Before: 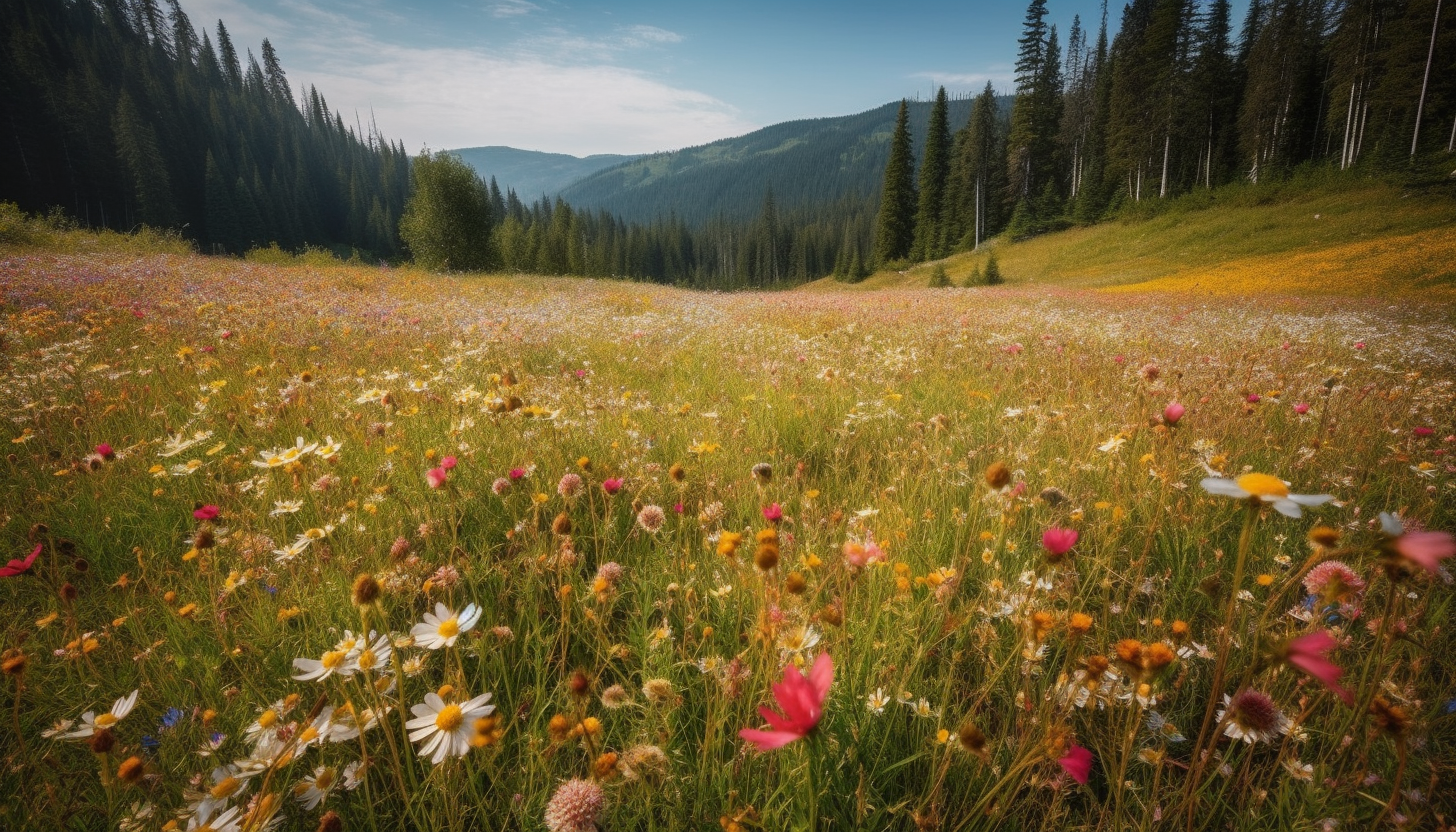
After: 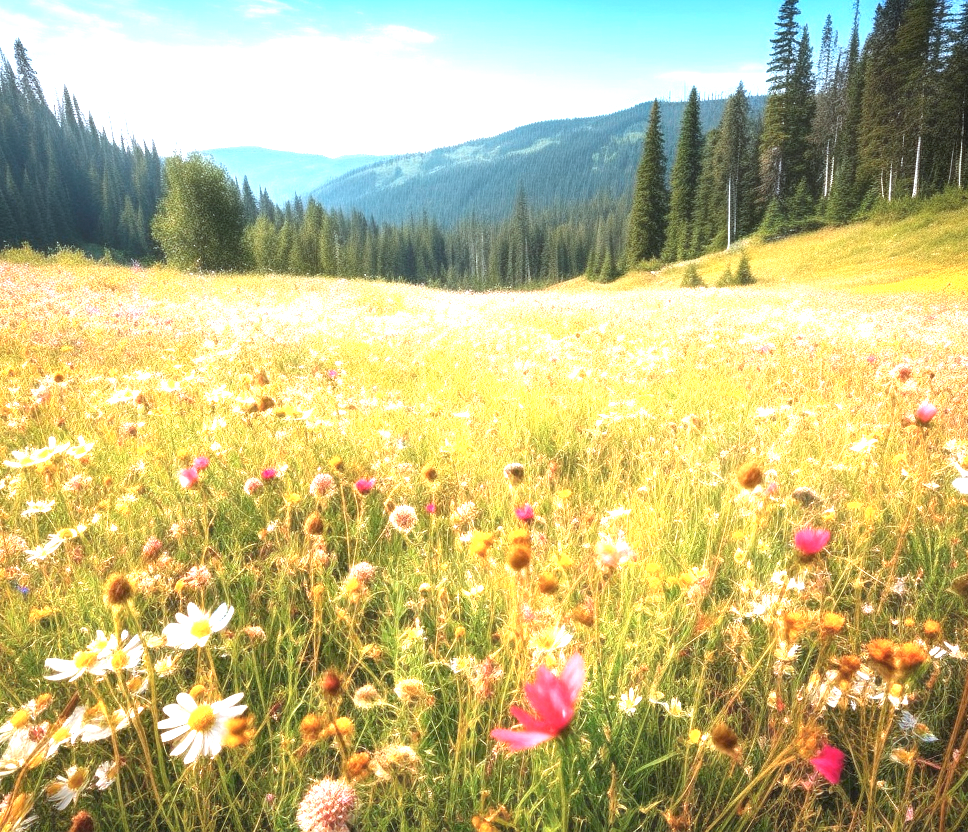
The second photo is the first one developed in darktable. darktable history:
color correction: highlights a* -3.96, highlights b* -11.09
crop: left 17.064%, right 16.397%
exposure: exposure 1.993 EV, compensate highlight preservation false
